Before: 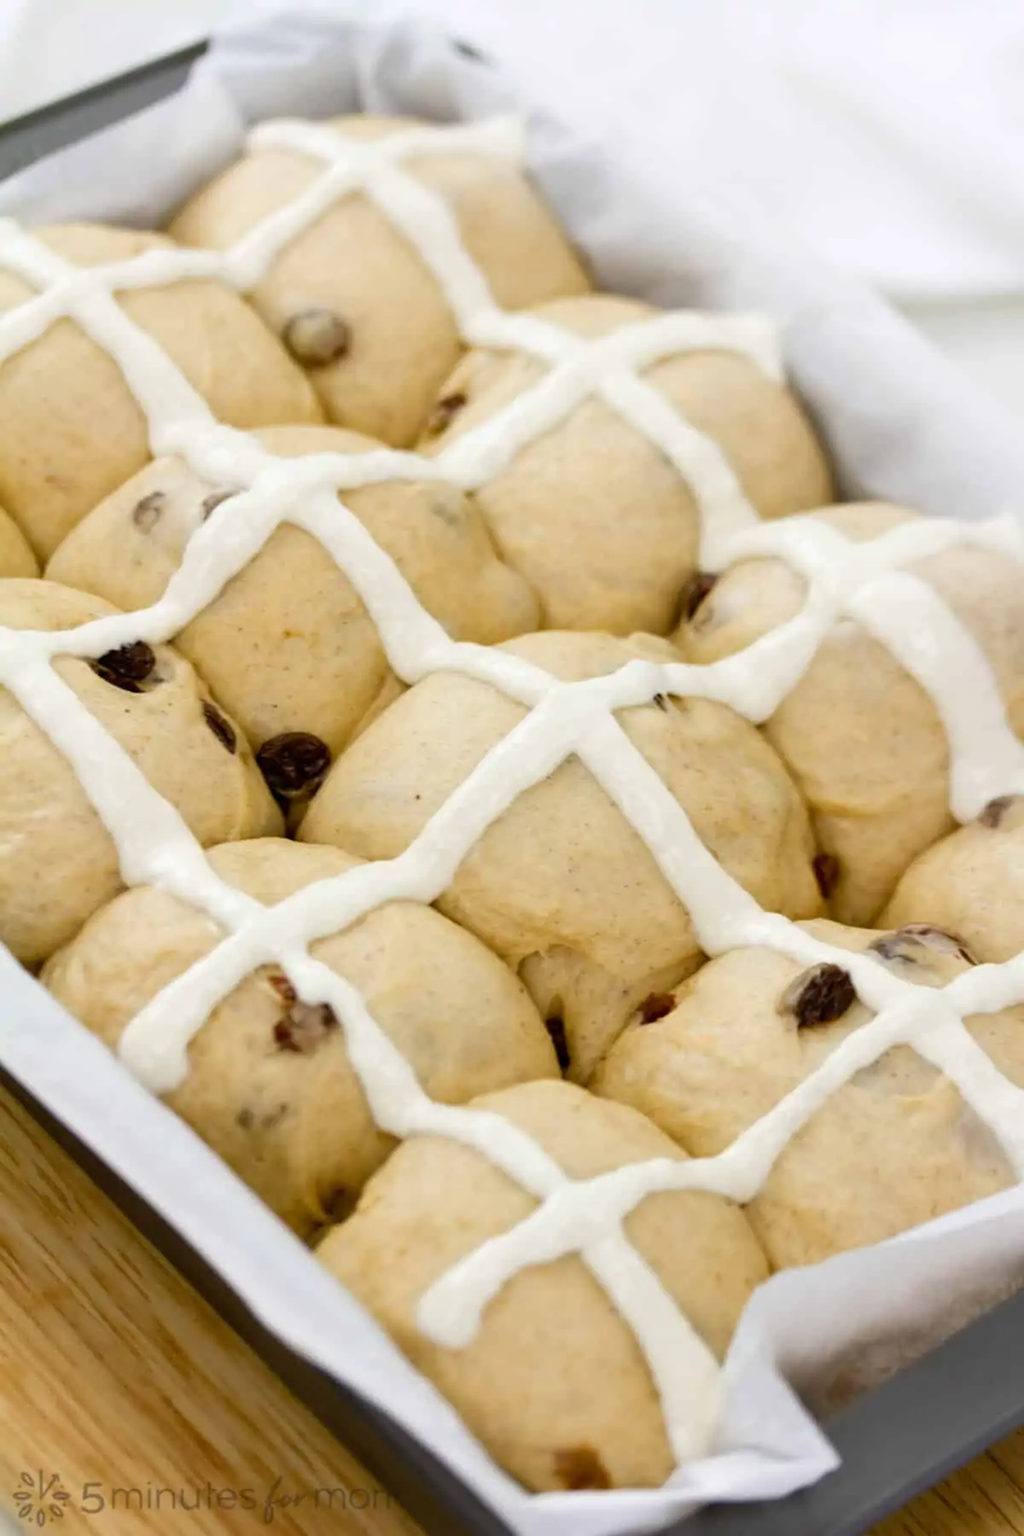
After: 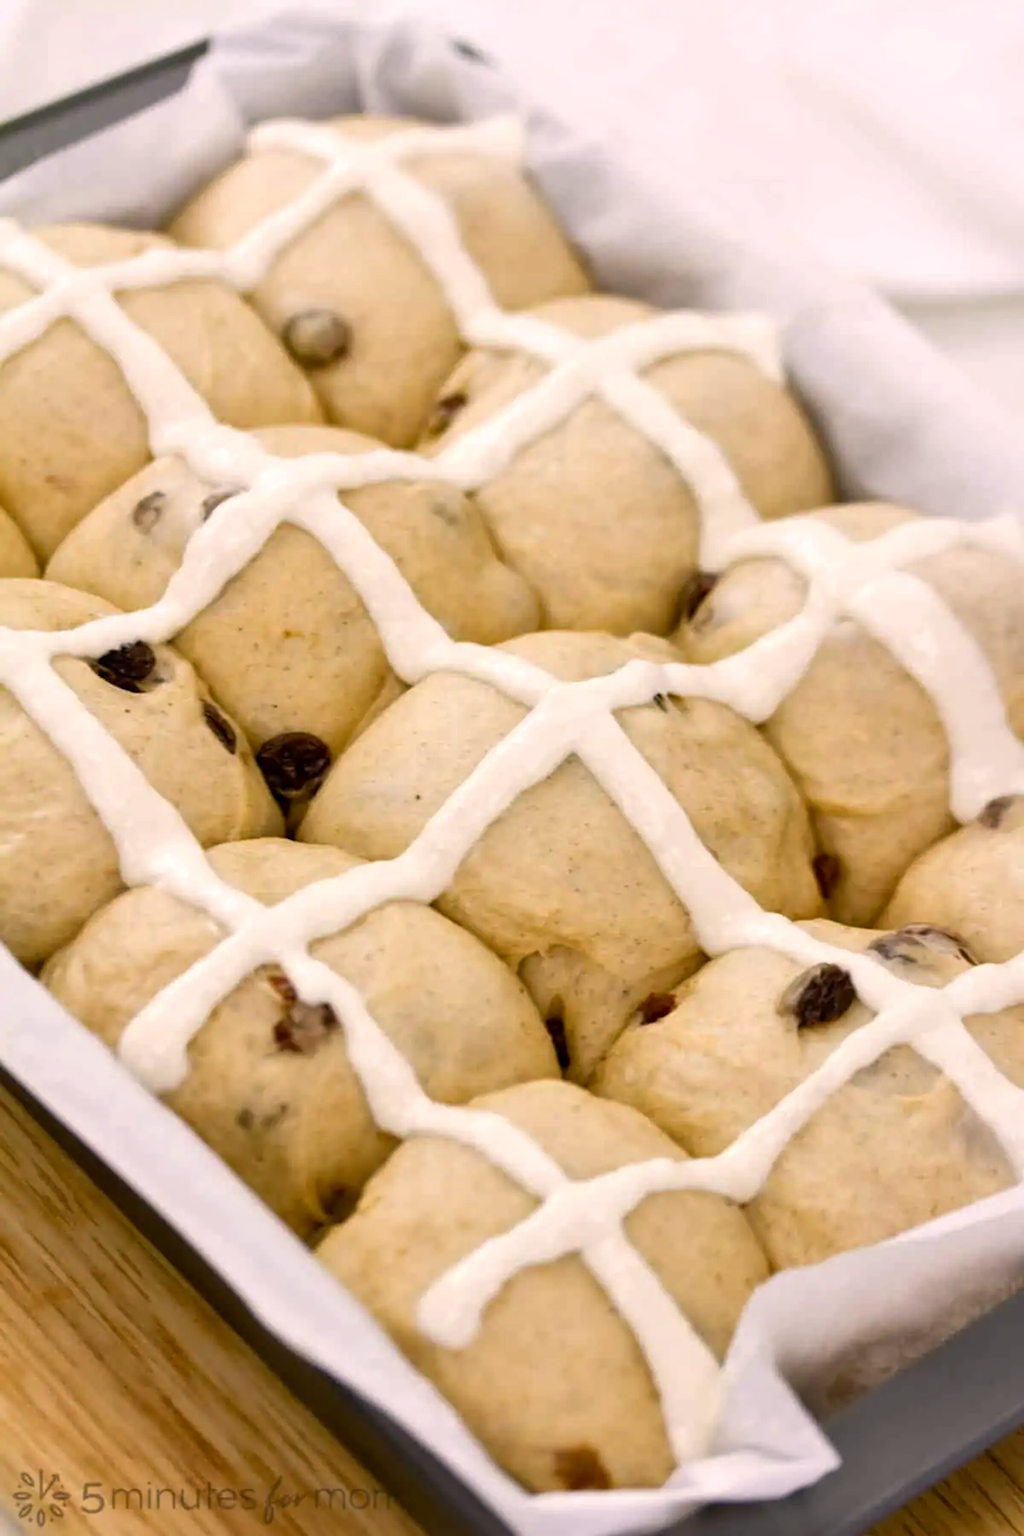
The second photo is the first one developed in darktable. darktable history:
color correction: highlights a* 7.34, highlights b* 4.37
local contrast: mode bilateral grid, contrast 20, coarseness 50, detail 130%, midtone range 0.2
